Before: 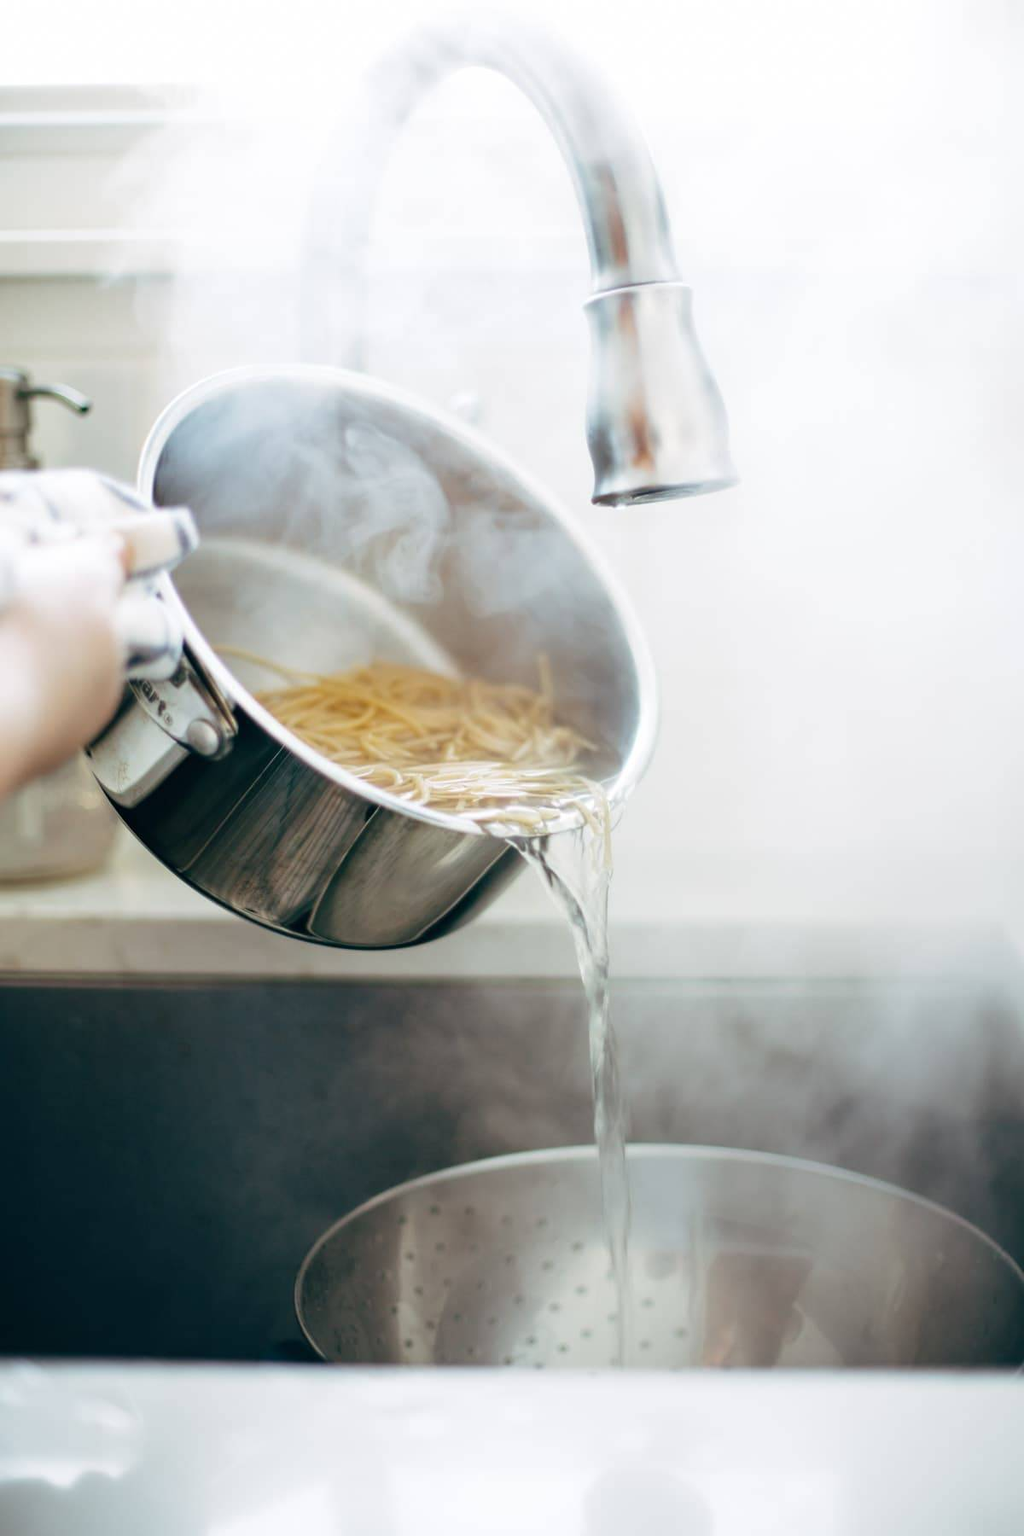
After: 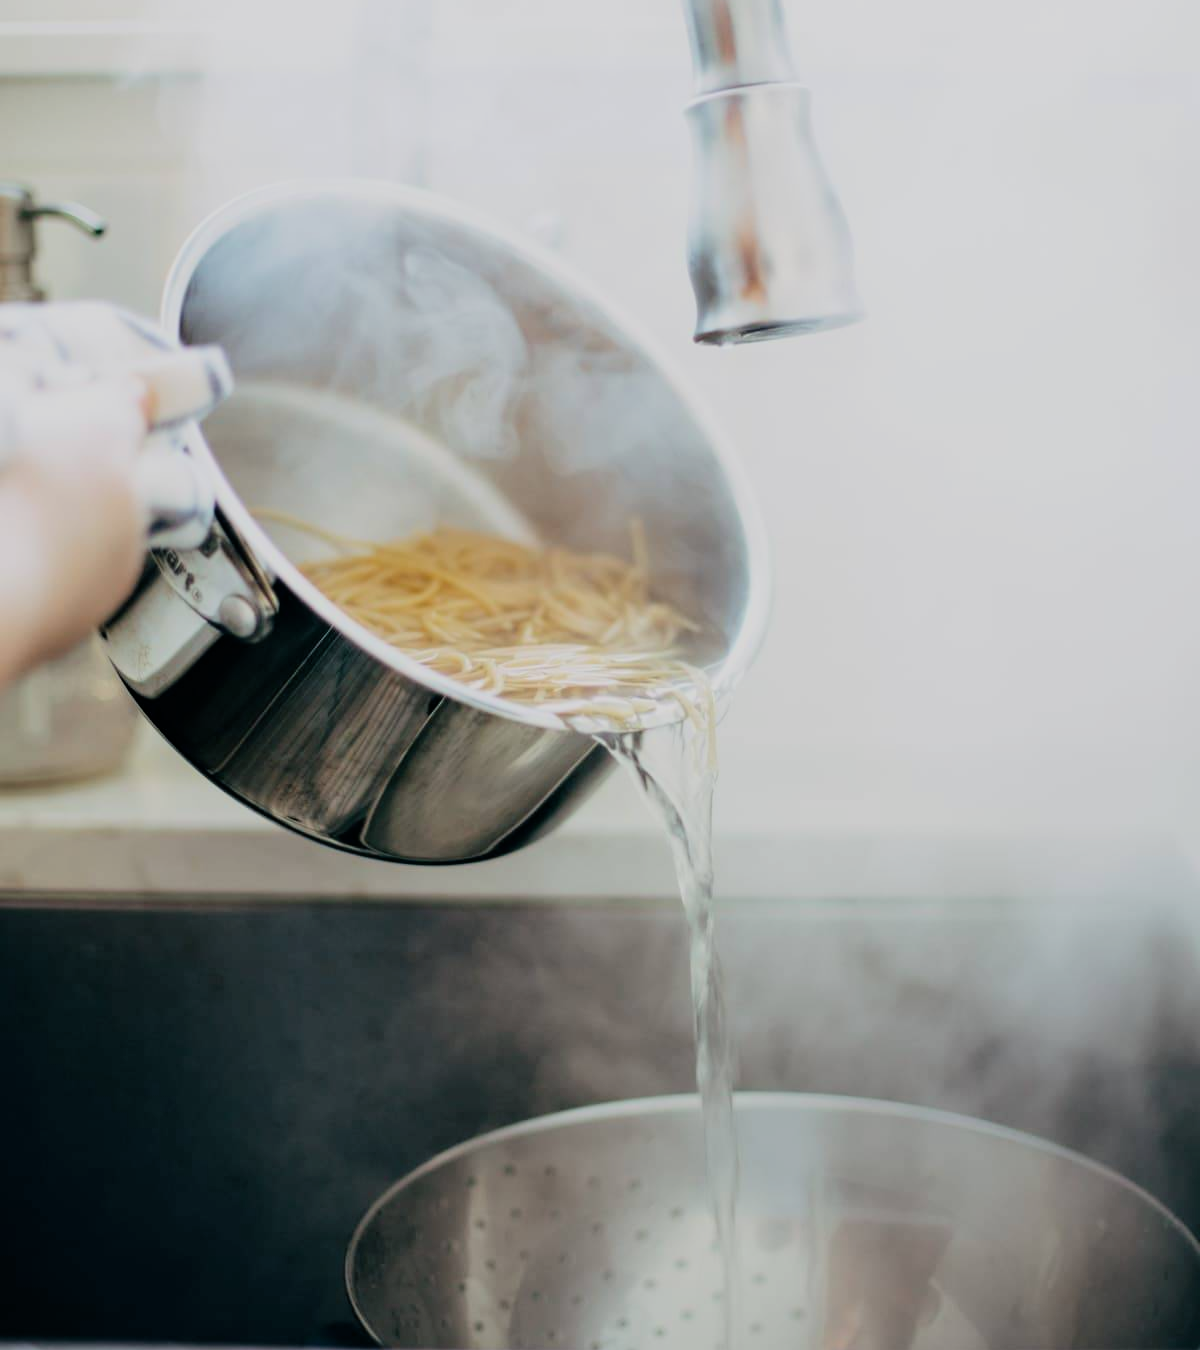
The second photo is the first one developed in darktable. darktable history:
crop: top 13.817%, bottom 11.166%
filmic rgb: black relative exposure -7.65 EV, white relative exposure 4.56 EV, hardness 3.61, contrast 1.052, color science v6 (2022)
